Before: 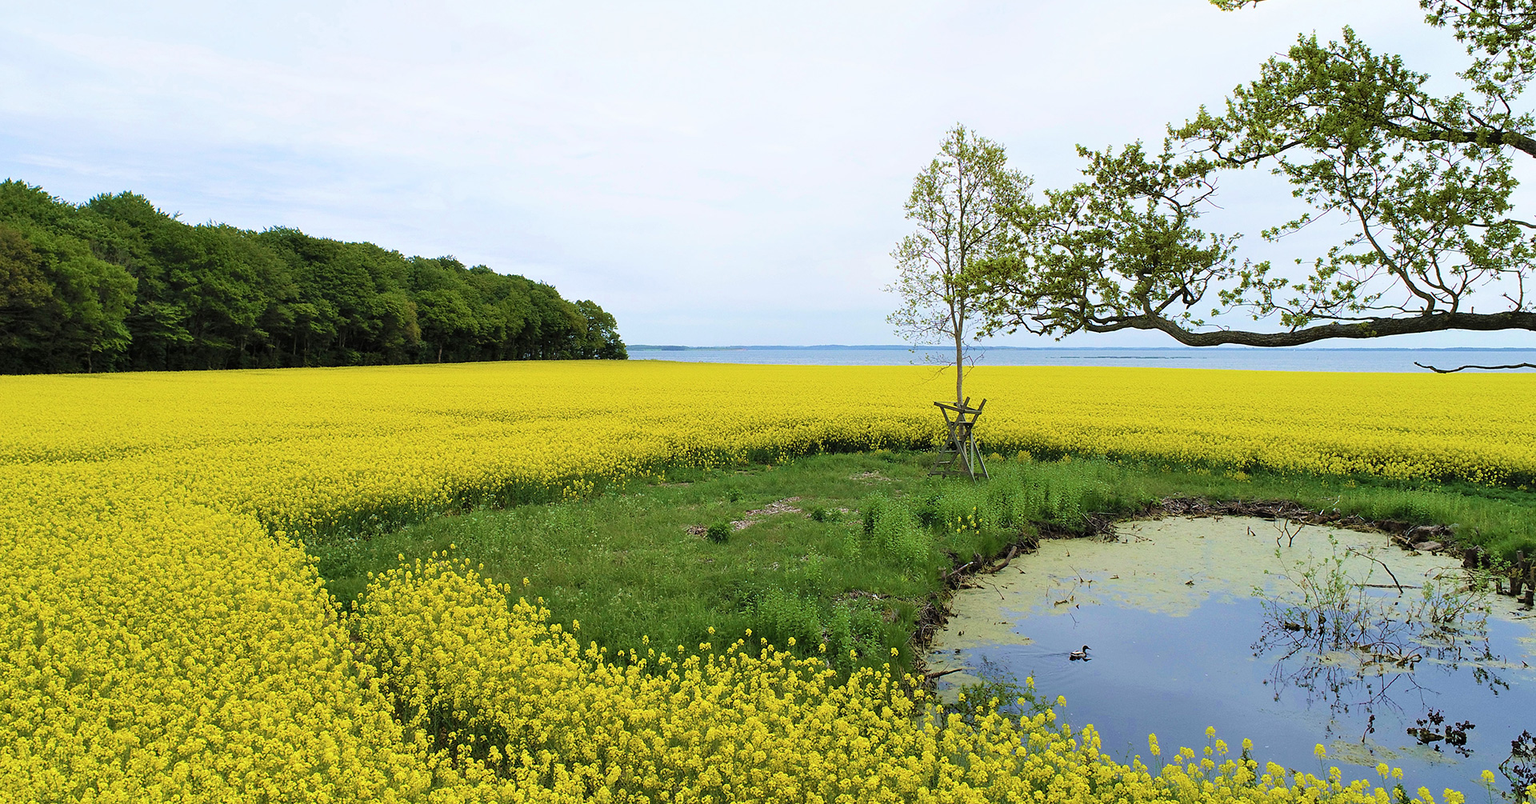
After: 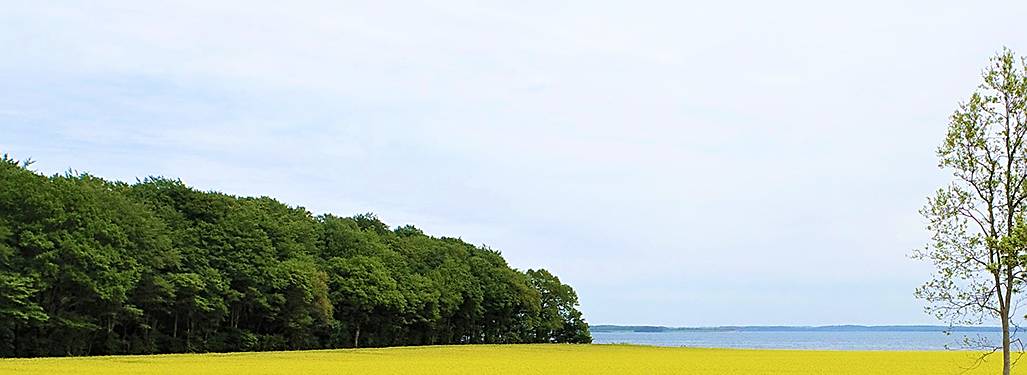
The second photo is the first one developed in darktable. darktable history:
crop: left 10.097%, top 10.612%, right 36.37%, bottom 52.027%
sharpen: on, module defaults
